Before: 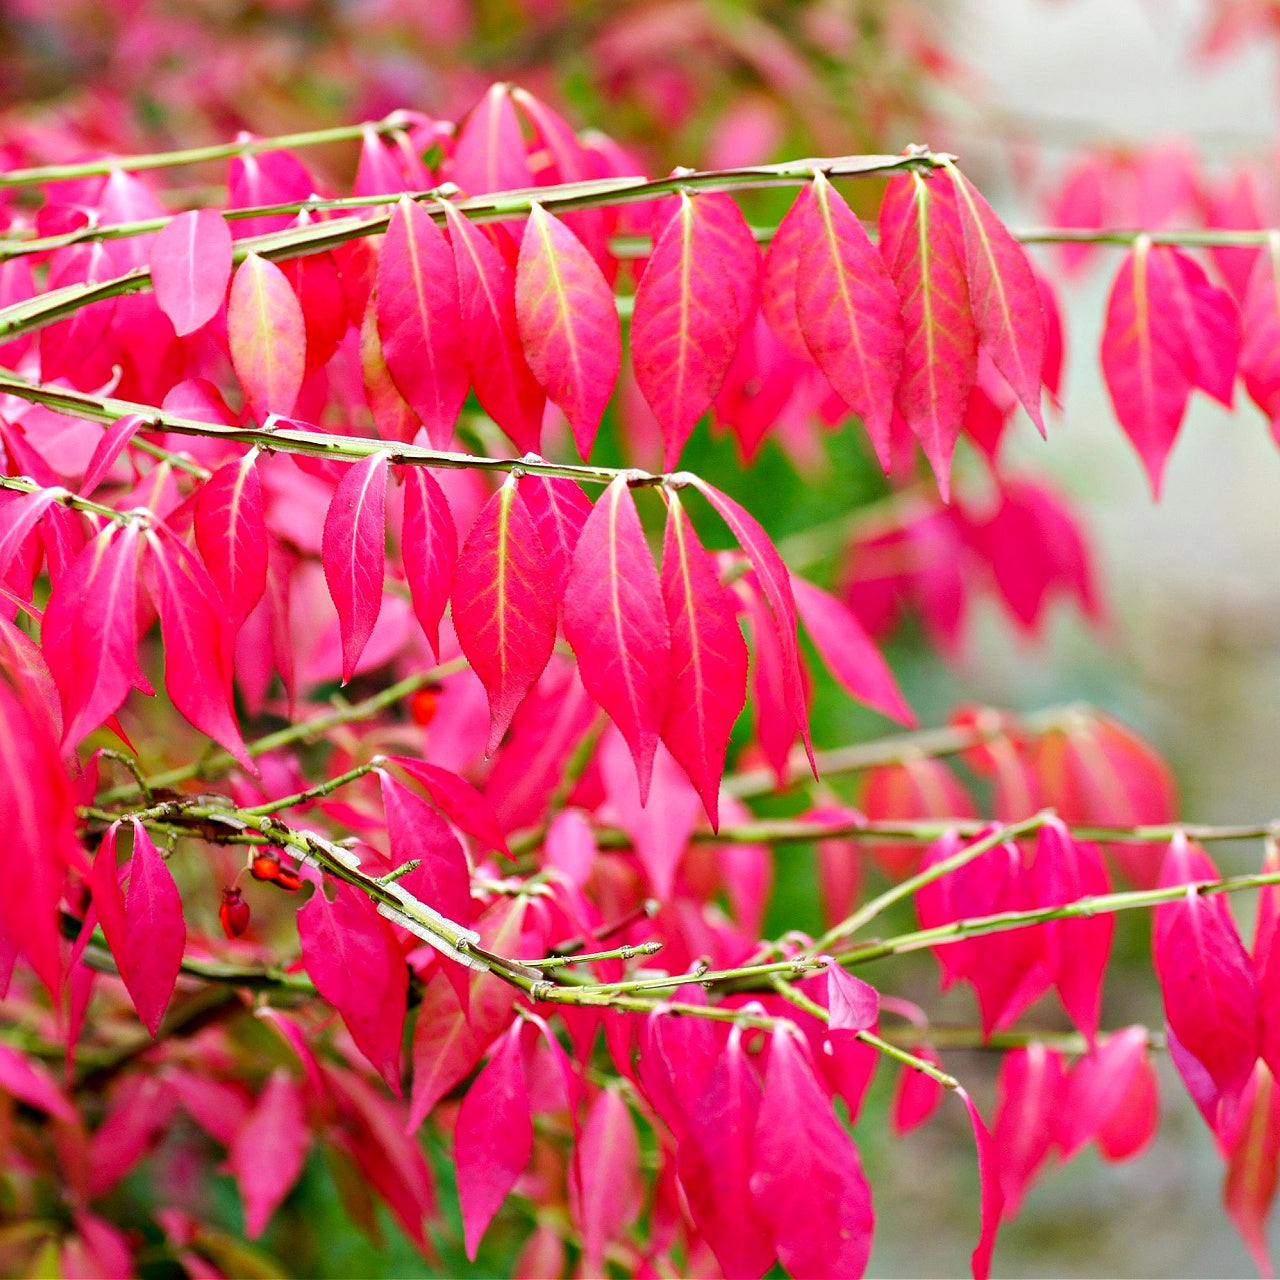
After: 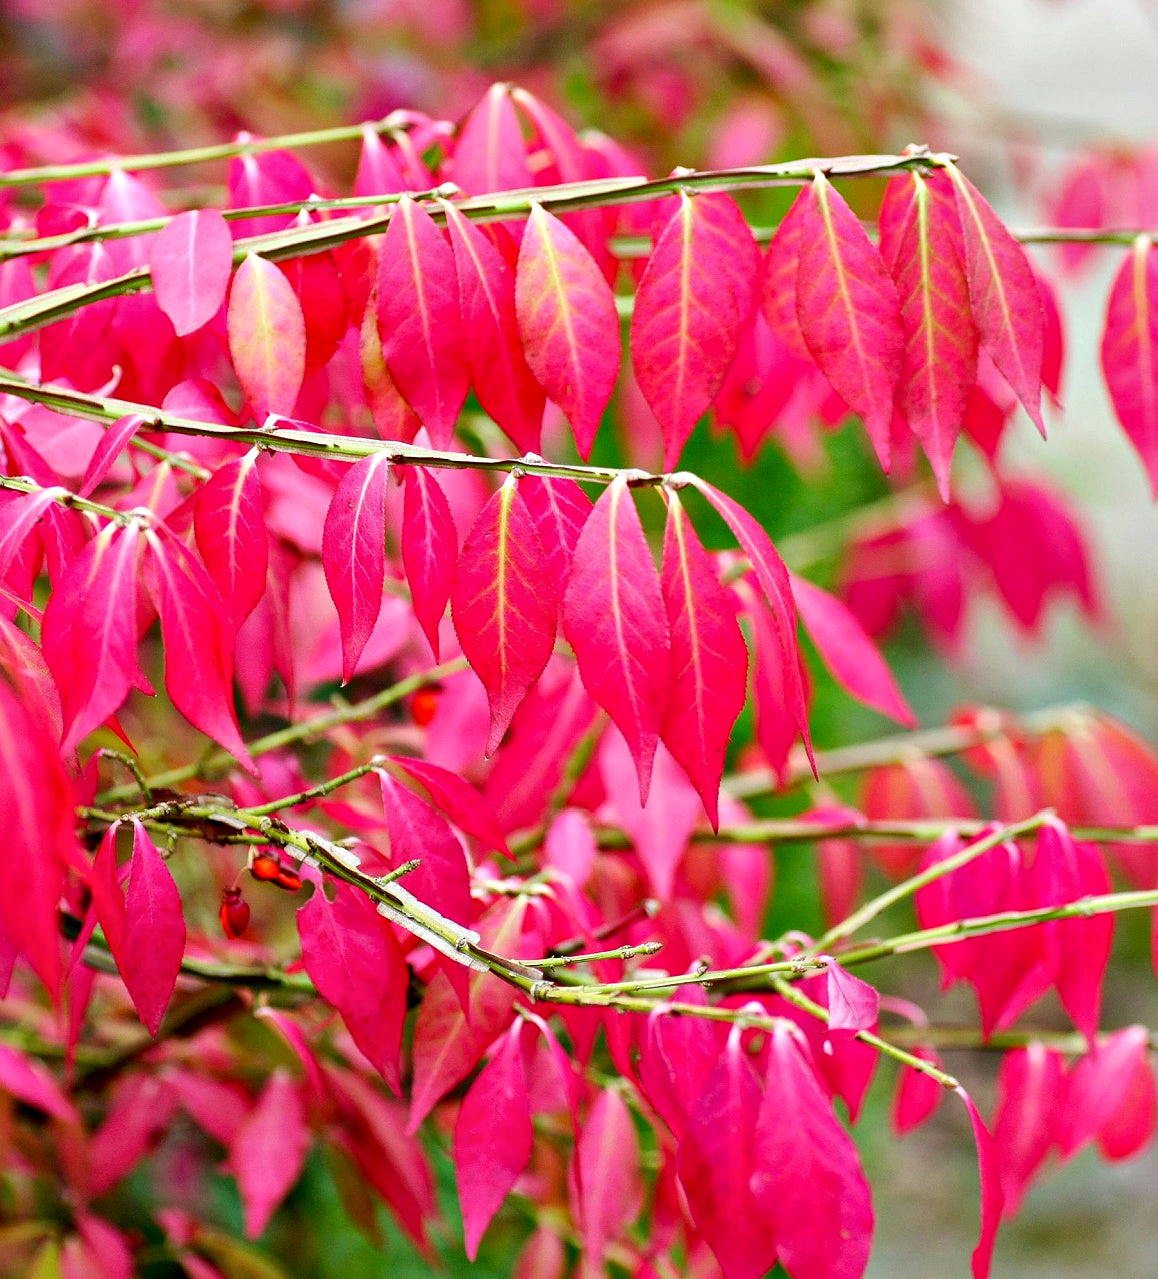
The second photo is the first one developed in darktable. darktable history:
local contrast: mode bilateral grid, contrast 20, coarseness 50, detail 119%, midtone range 0.2
crop: right 9.481%, bottom 0.046%
shadows and highlights: radius 125.52, shadows 30.49, highlights -30.83, low approximation 0.01, soften with gaussian
